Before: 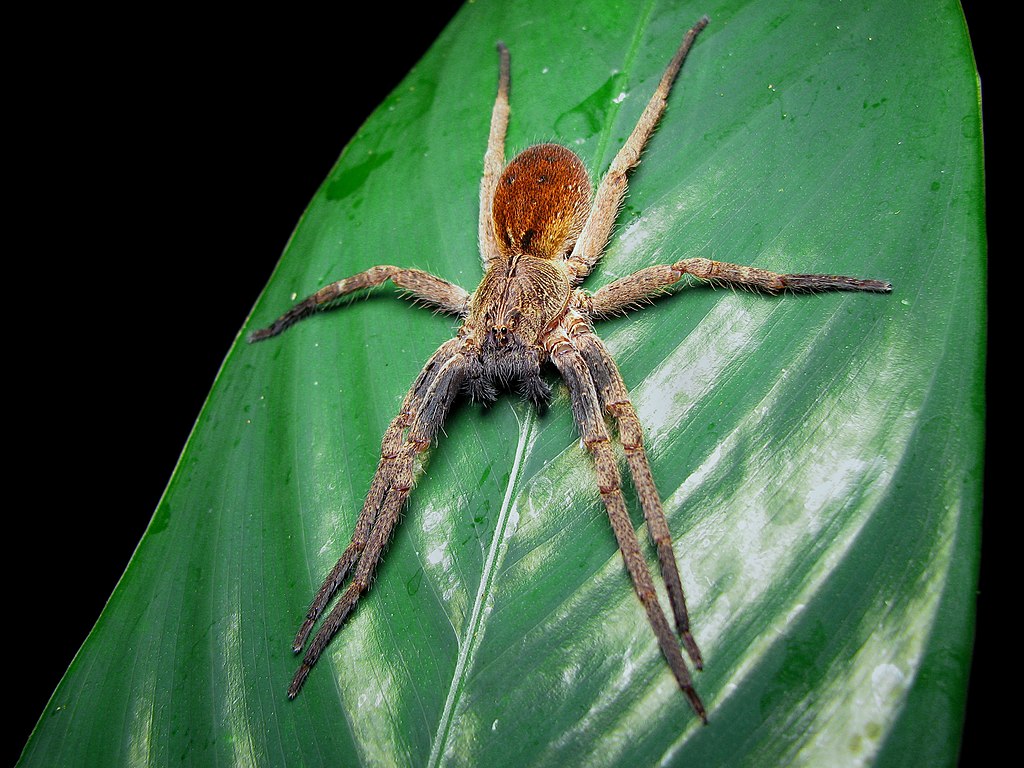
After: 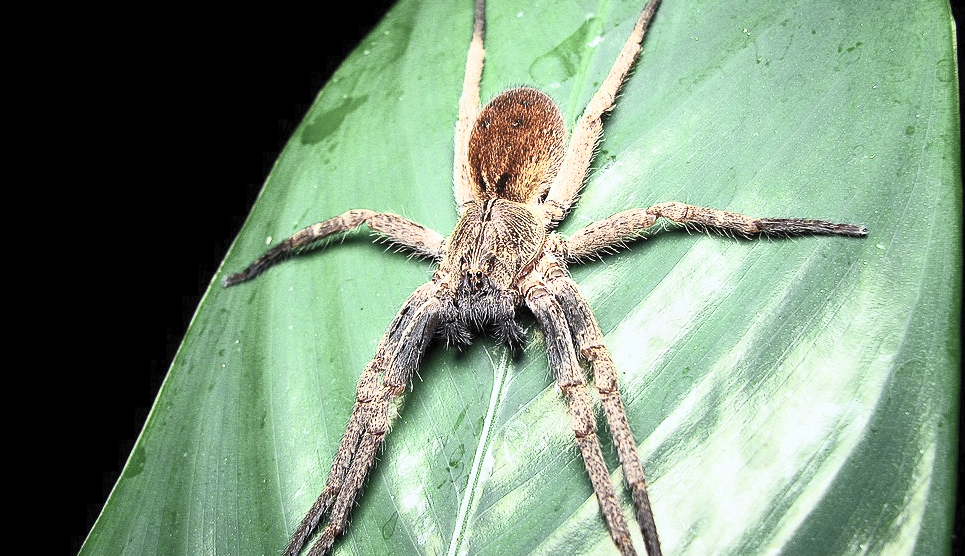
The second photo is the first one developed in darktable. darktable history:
crop: left 2.463%, top 7.292%, right 3.243%, bottom 20.212%
contrast brightness saturation: contrast 0.559, brightness 0.567, saturation -0.344
